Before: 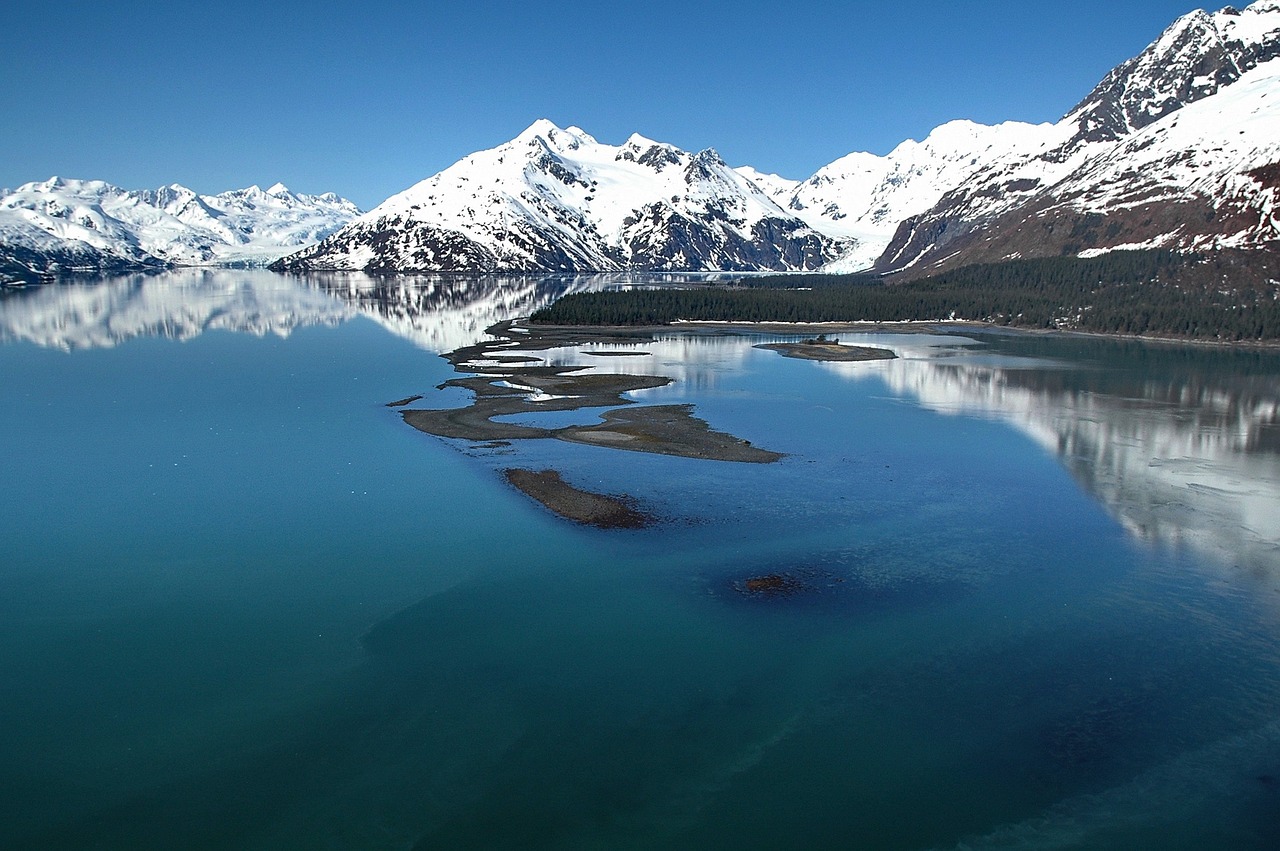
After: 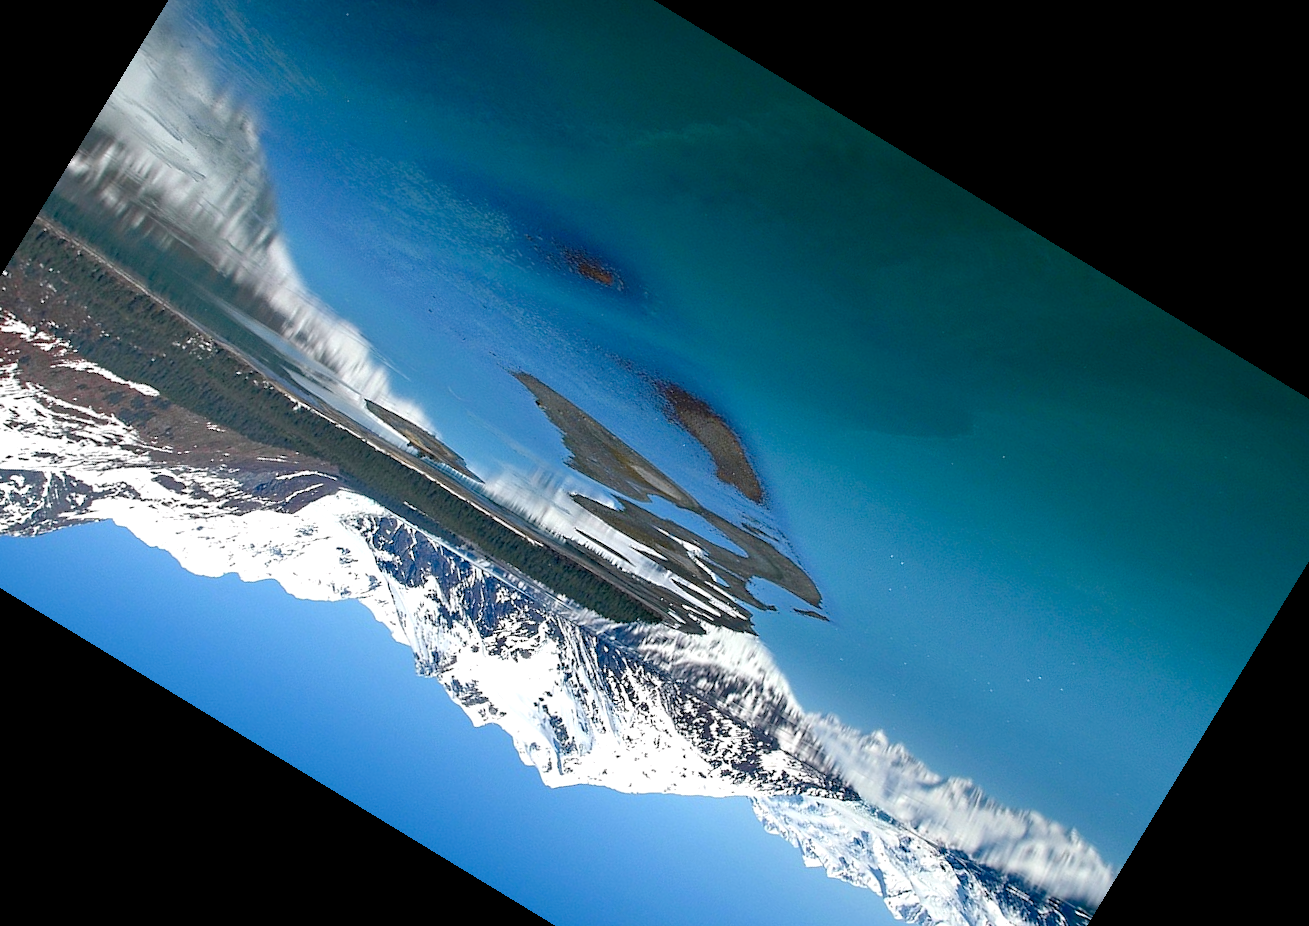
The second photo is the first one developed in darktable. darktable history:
color balance rgb: shadows lift › chroma 1%, shadows lift › hue 113°, highlights gain › chroma 0.2%, highlights gain › hue 333°, perceptual saturation grading › global saturation 20%, perceptual saturation grading › highlights -25%, perceptual saturation grading › shadows 25%, contrast -10%
exposure: black level correction 0.001, exposure 0.5 EV, compensate exposure bias true, compensate highlight preservation false
rotate and perspective: rotation -0.45°, automatic cropping original format, crop left 0.008, crop right 0.992, crop top 0.012, crop bottom 0.988
crop and rotate: angle 148.68°, left 9.111%, top 15.603%, right 4.588%, bottom 17.041%
